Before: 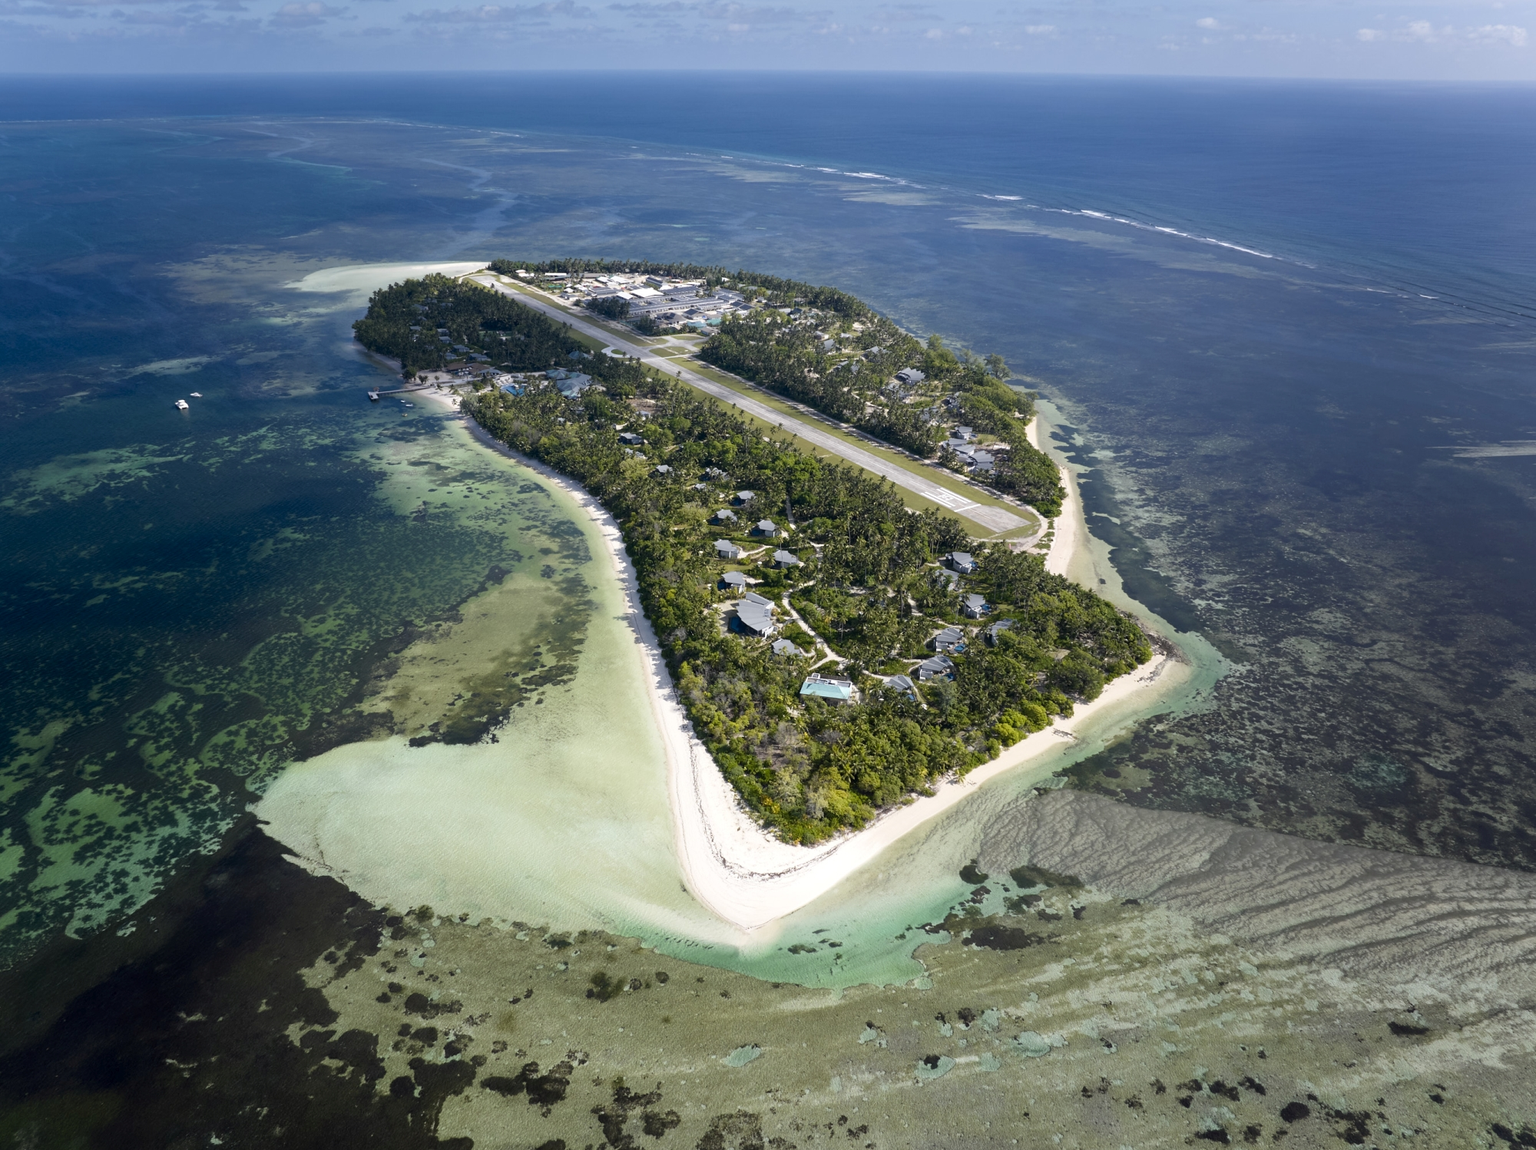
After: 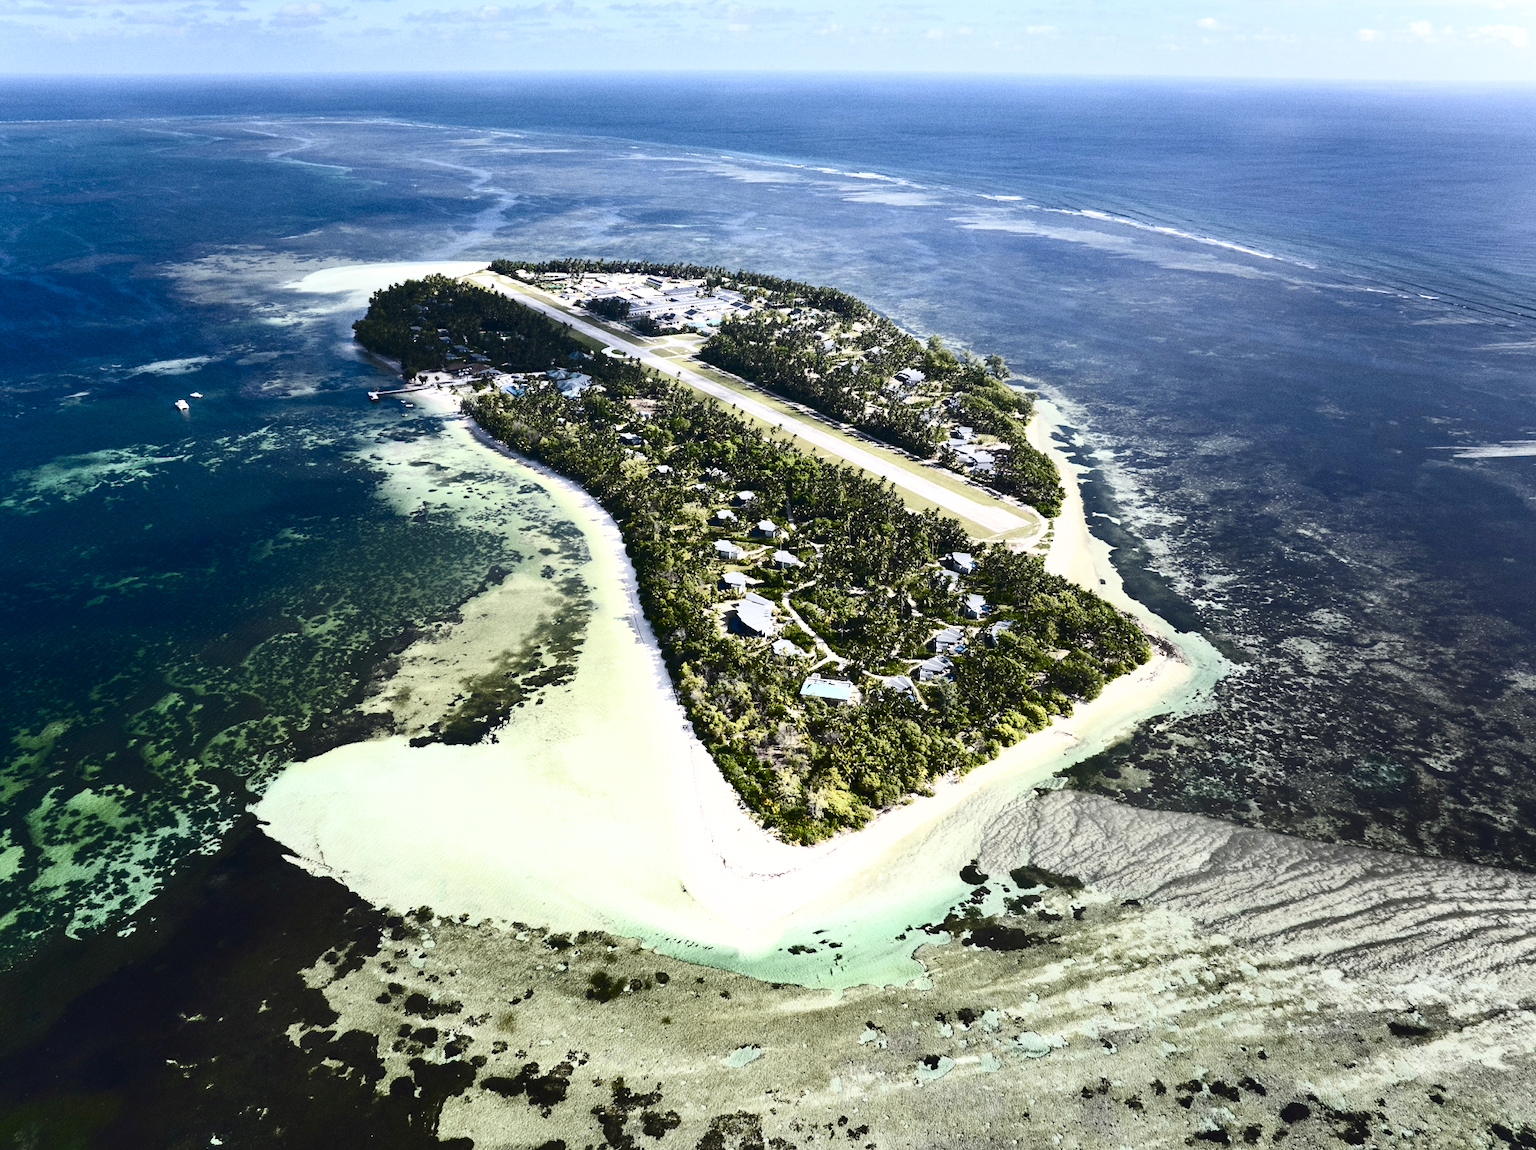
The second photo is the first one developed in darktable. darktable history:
color balance rgb: perceptual saturation grading › global saturation 20%, perceptual saturation grading › highlights -50%, perceptual saturation grading › shadows 30%
vibrance: vibrance 15%
contrast brightness saturation: contrast 0.39, brightness 0.1
tone equalizer: -8 EV -0.75 EV, -7 EV -0.7 EV, -6 EV -0.6 EV, -5 EV -0.4 EV, -3 EV 0.4 EV, -2 EV 0.6 EV, -1 EV 0.7 EV, +0 EV 0.75 EV, edges refinement/feathering 500, mask exposure compensation -1.57 EV, preserve details no
exposure: black level correction -0.008, exposure 0.067 EV, compensate highlight preservation false
grain: coarseness 0.09 ISO
shadows and highlights: low approximation 0.01, soften with gaussian
